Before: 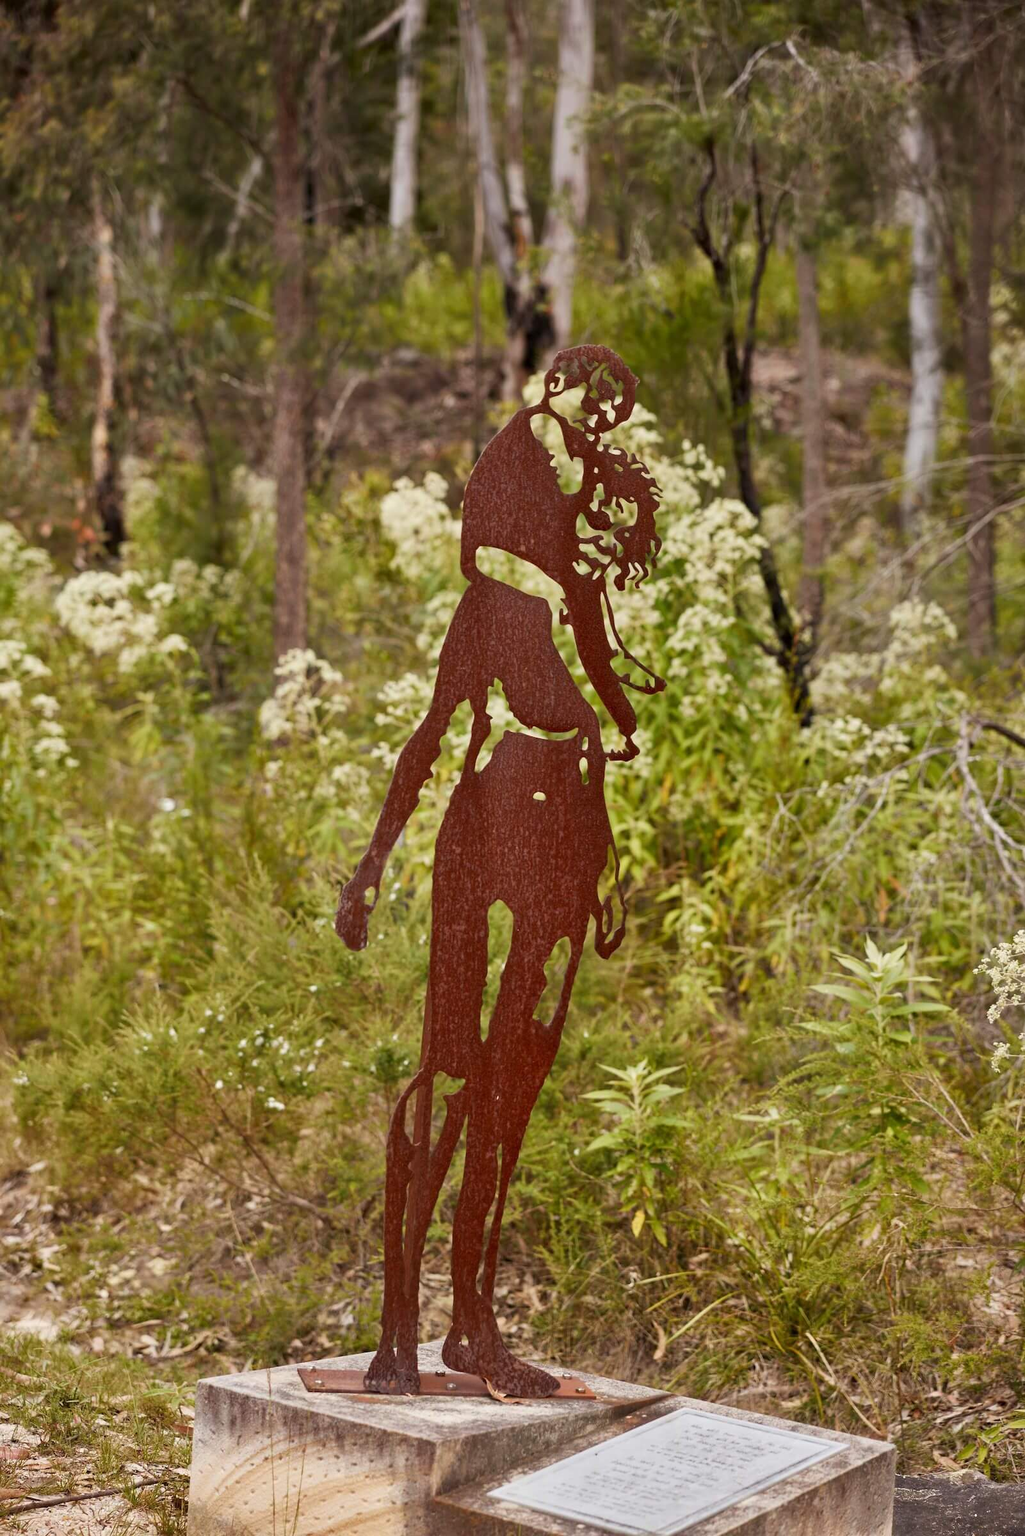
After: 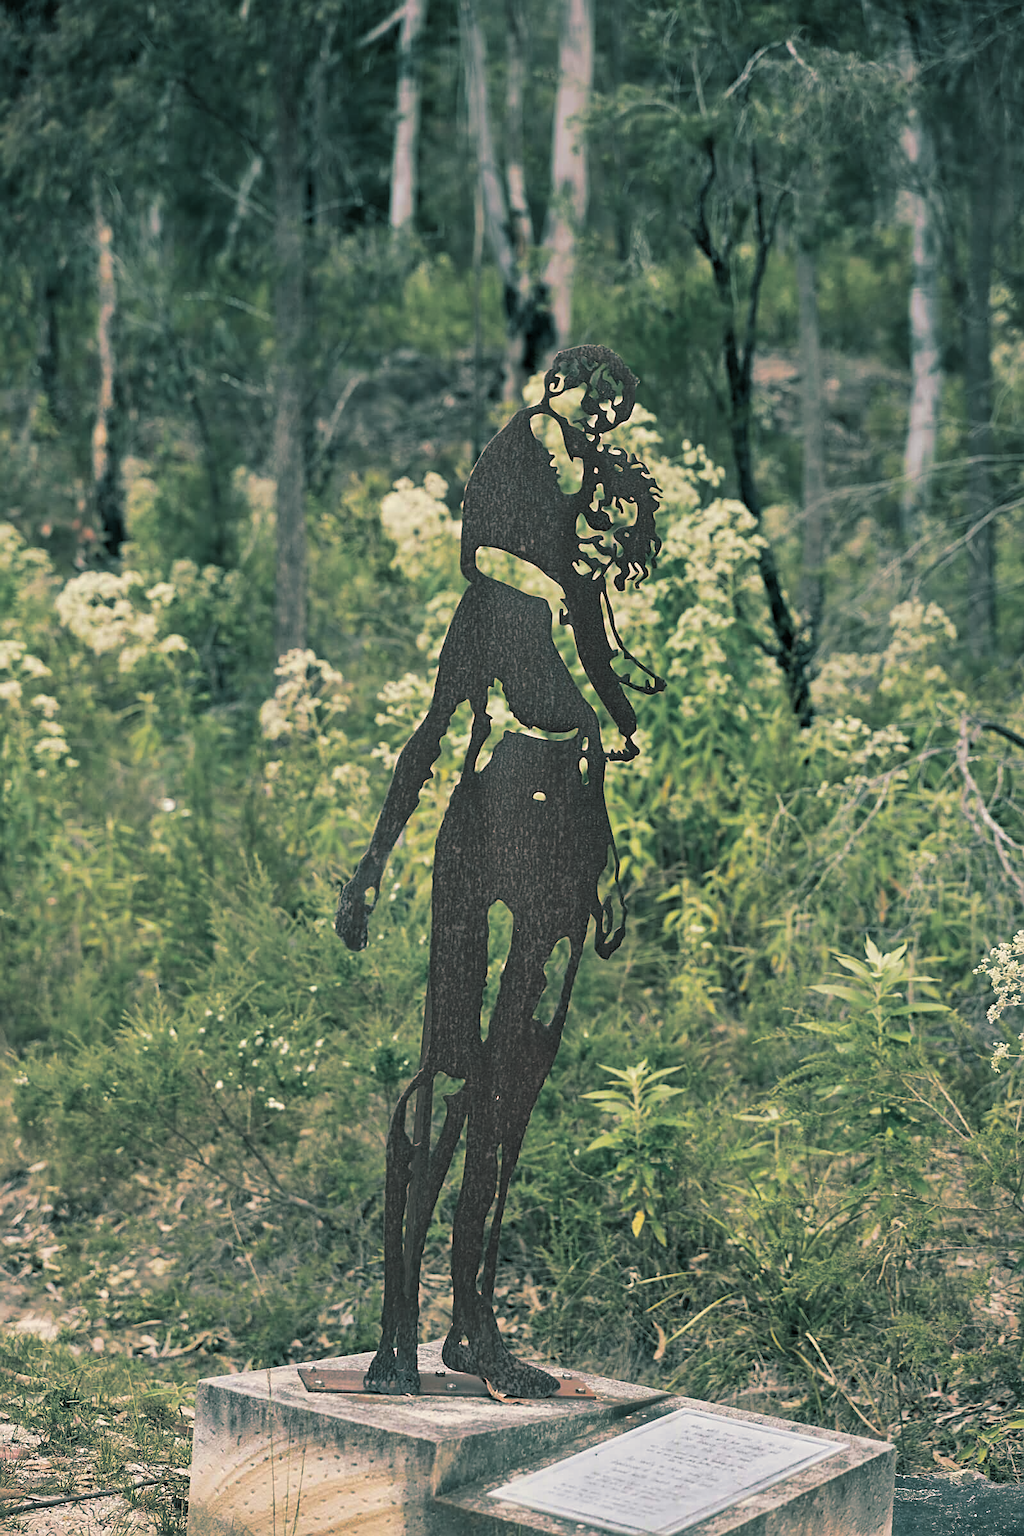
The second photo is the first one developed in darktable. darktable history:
sharpen: on, module defaults
split-toning: shadows › hue 186.43°, highlights › hue 49.29°, compress 30.29%
